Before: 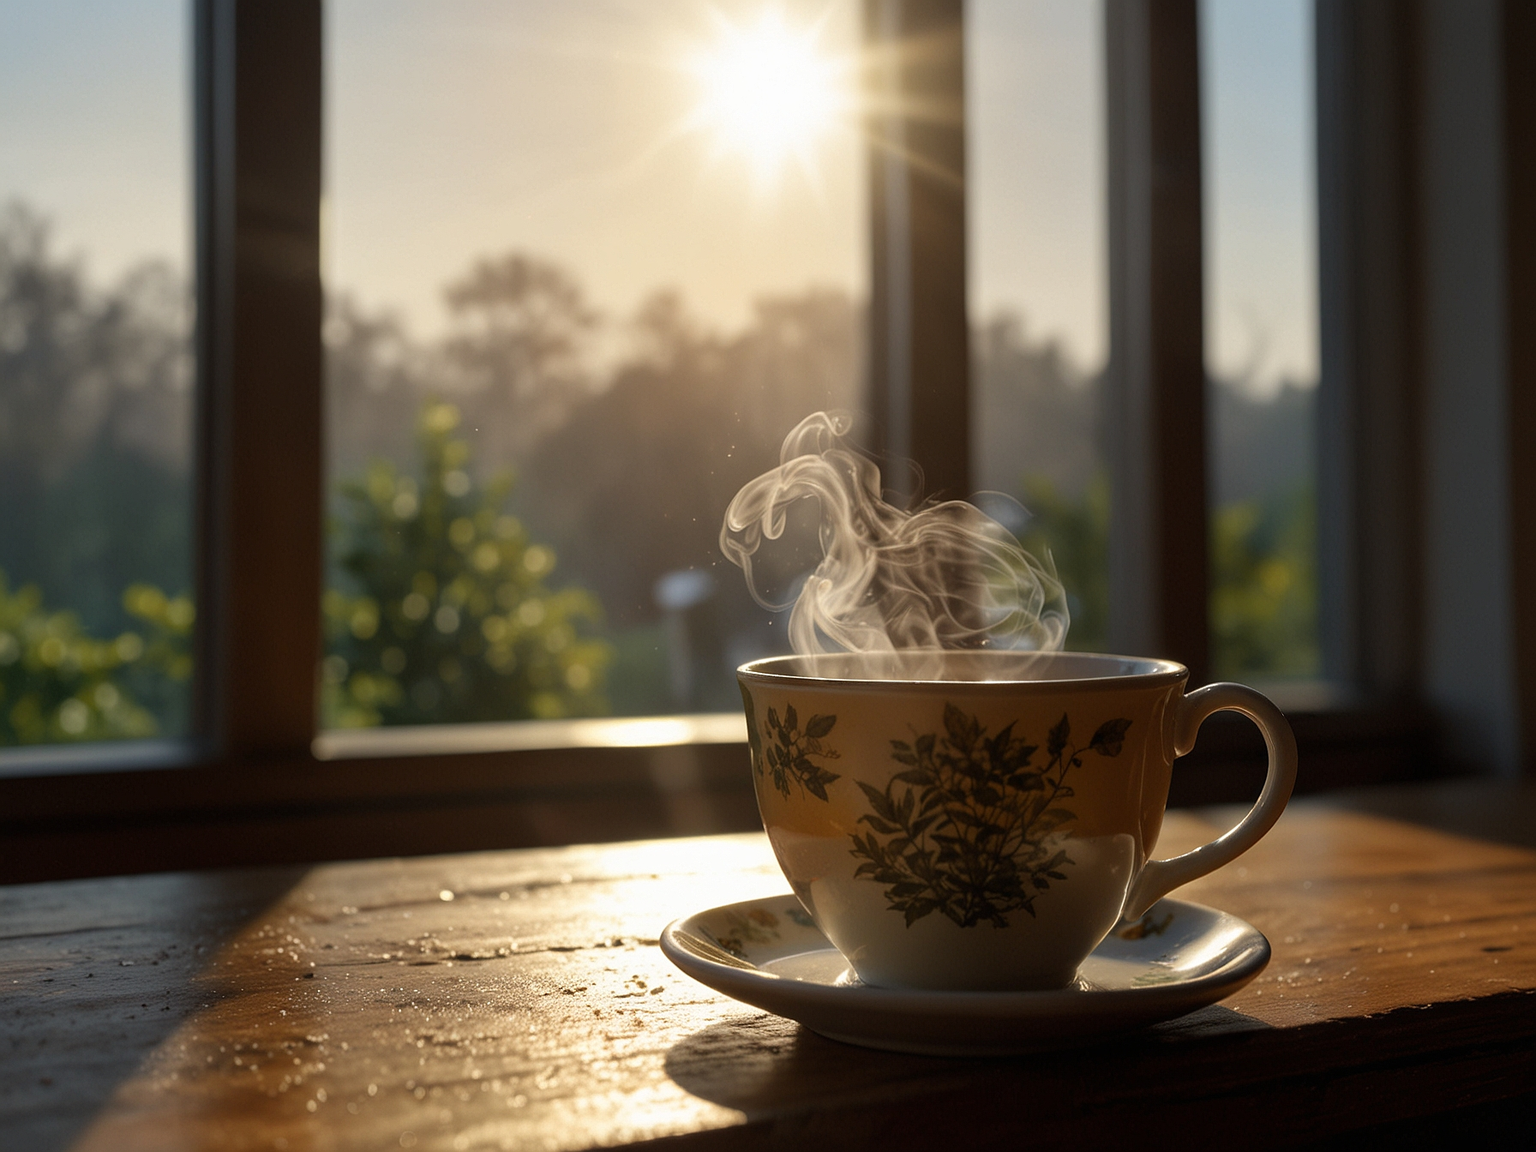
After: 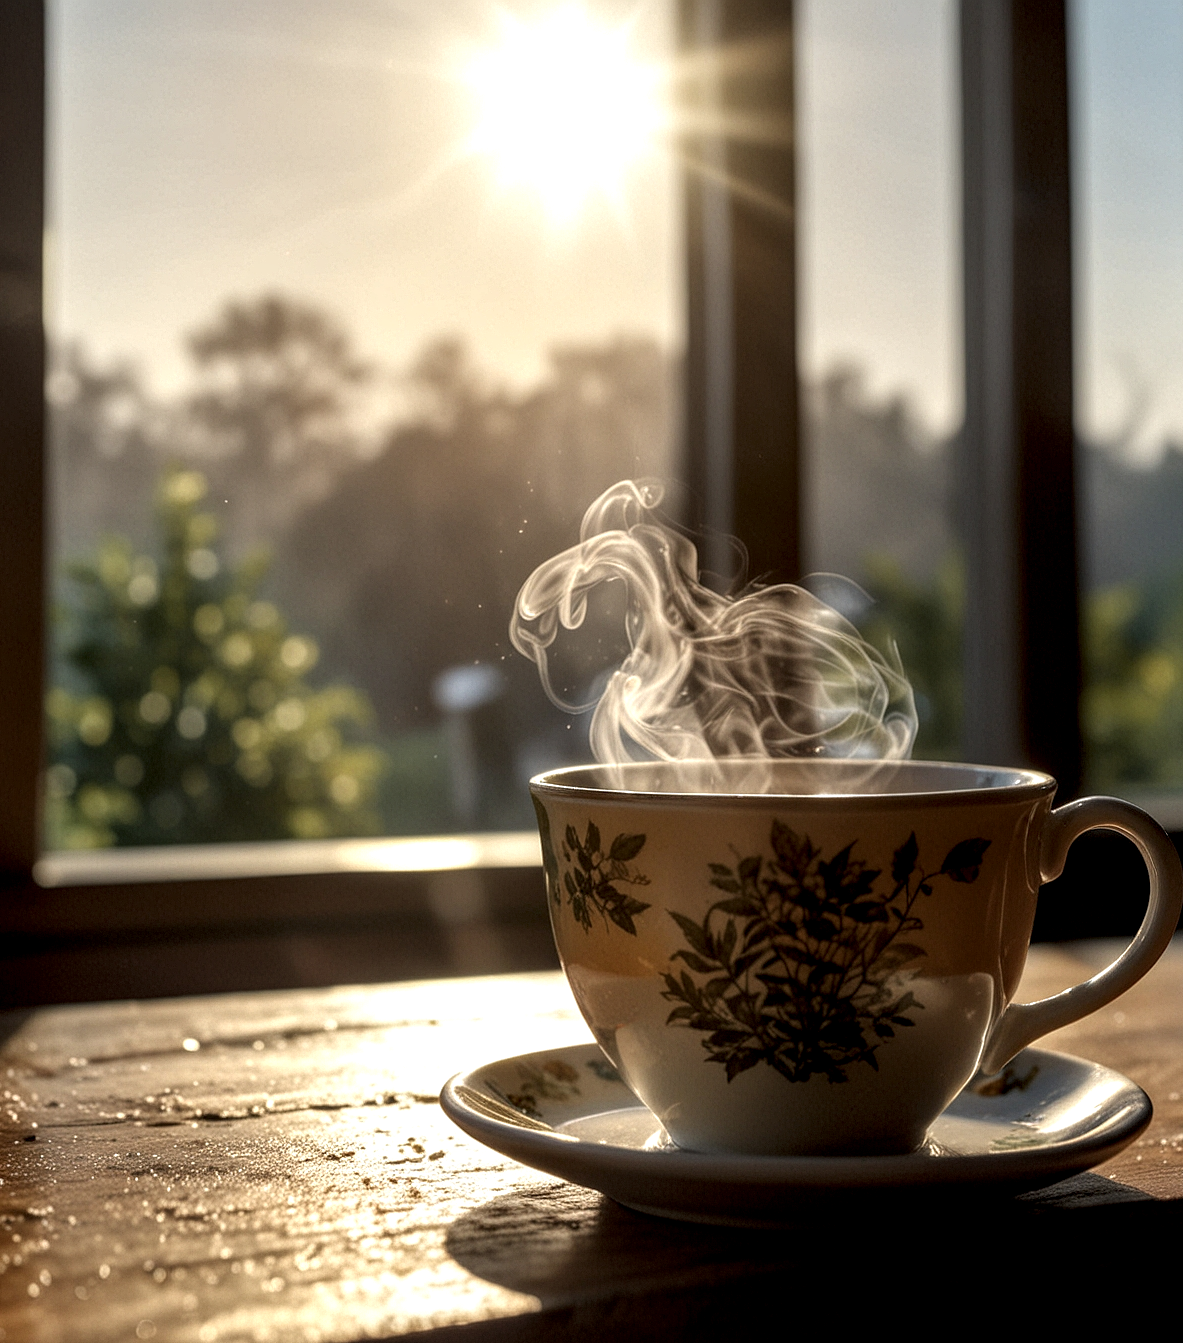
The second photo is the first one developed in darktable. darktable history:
crop and rotate: left 18.442%, right 15.508%
local contrast: highlights 79%, shadows 56%, detail 175%, midtone range 0.428
contrast brightness saturation: contrast 0.01, saturation -0.05
